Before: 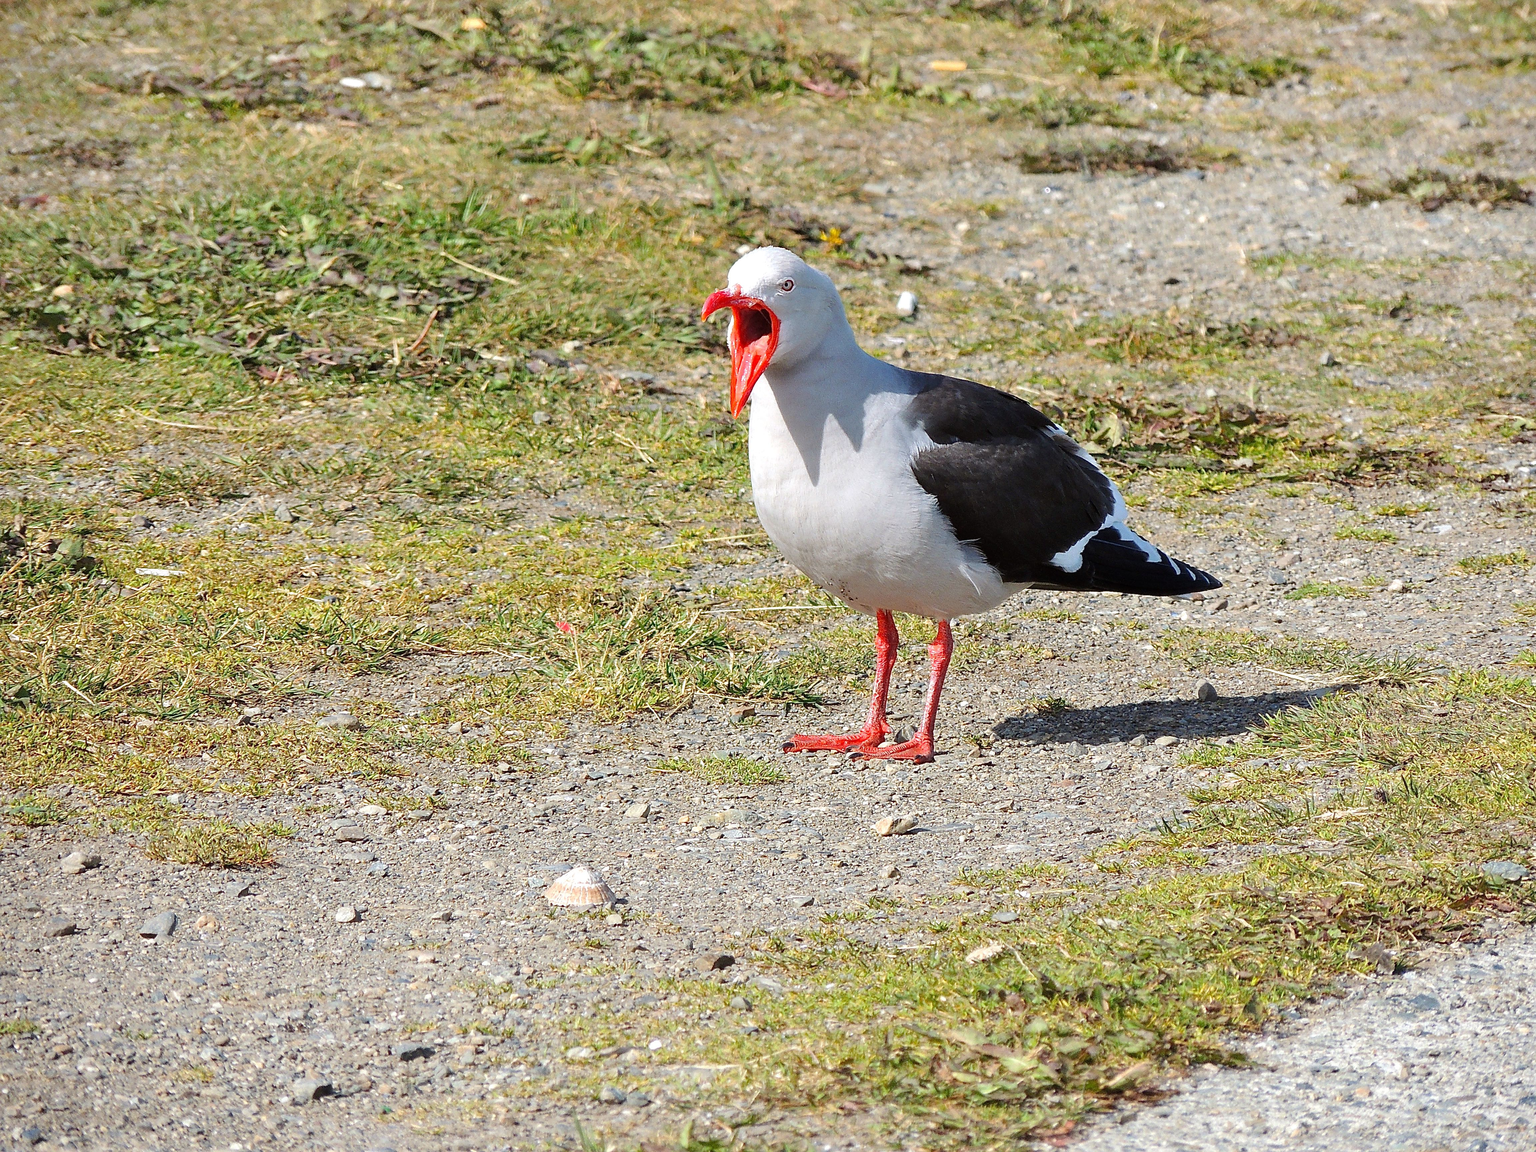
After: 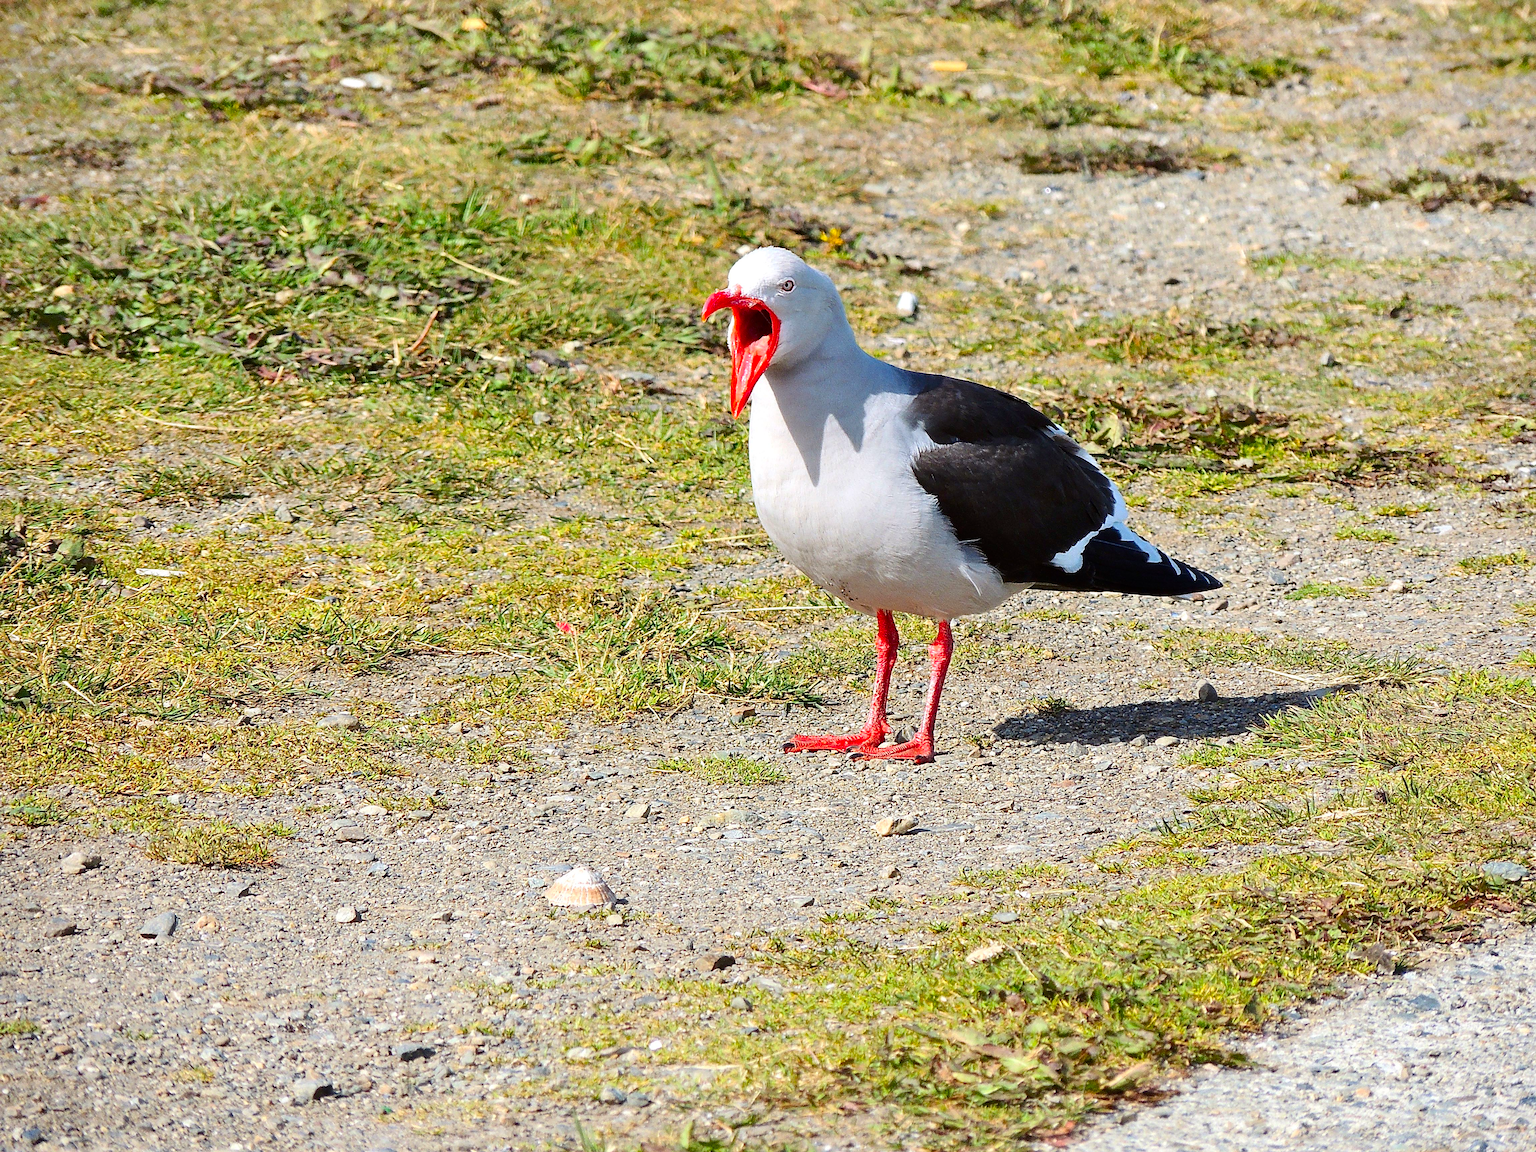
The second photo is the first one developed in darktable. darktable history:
contrast brightness saturation: contrast 0.171, saturation 0.299
